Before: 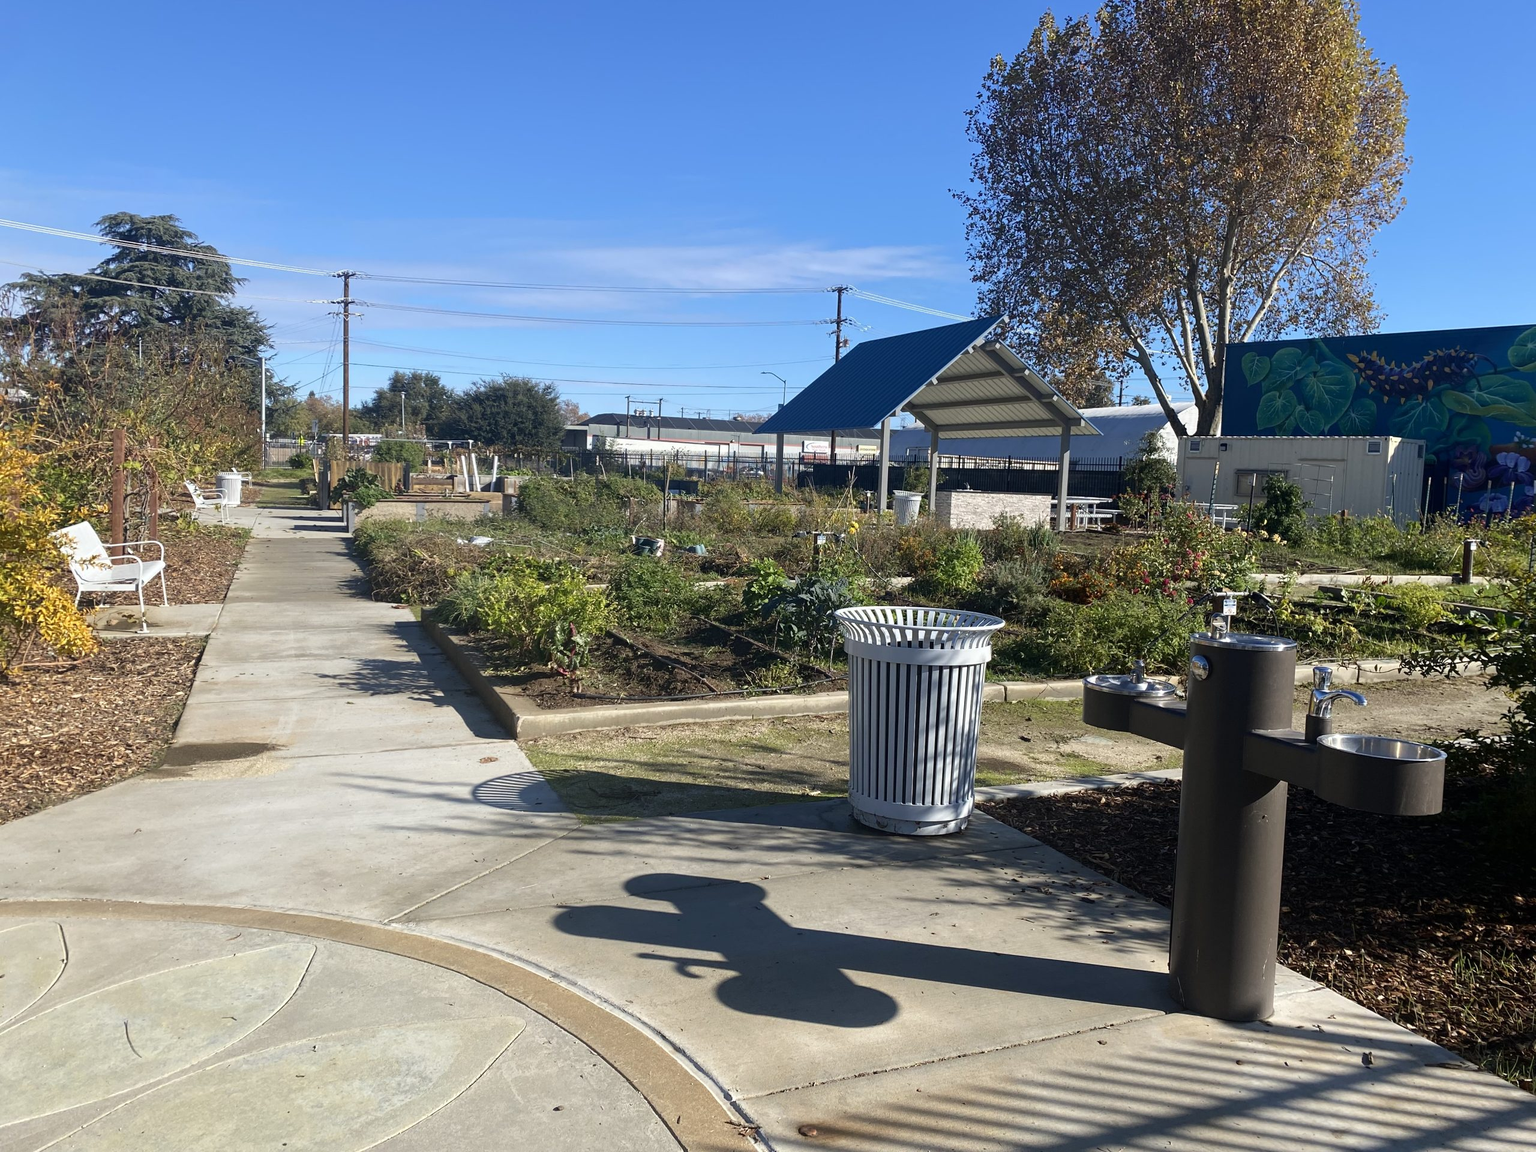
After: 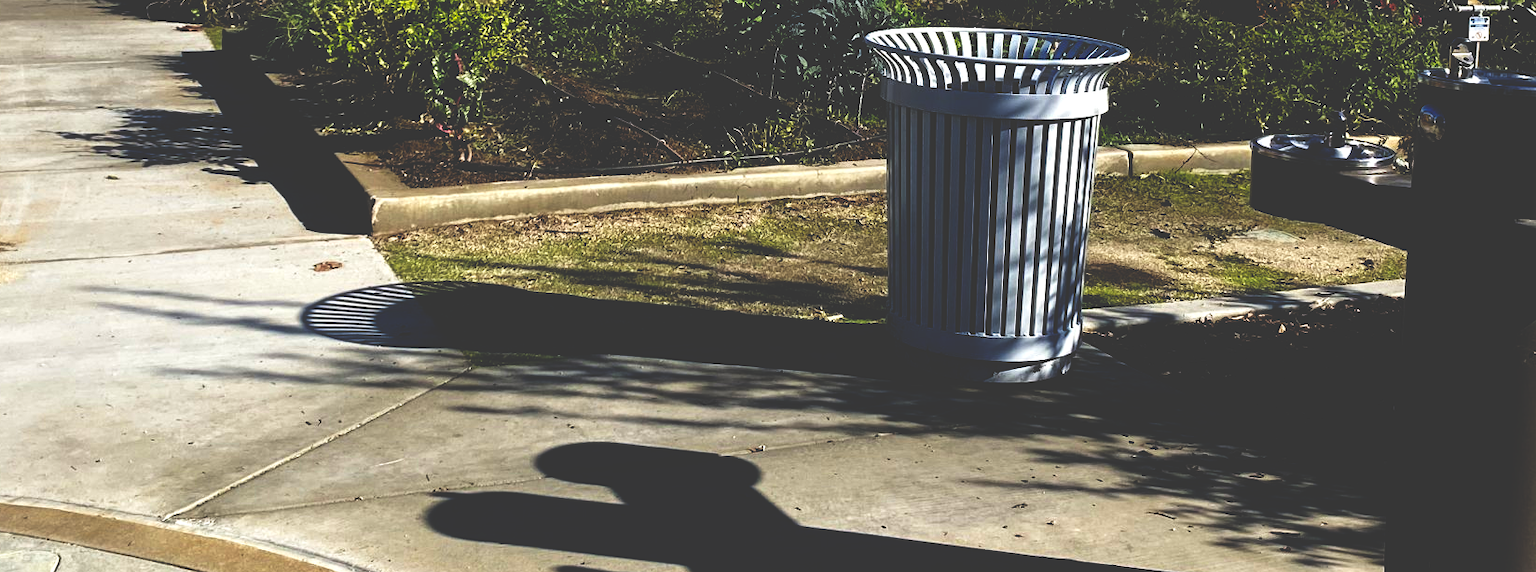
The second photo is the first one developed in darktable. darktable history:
crop: left 18.091%, top 51.13%, right 17.525%, bottom 16.85%
base curve: curves: ch0 [(0, 0.036) (0.083, 0.04) (0.804, 1)], preserve colors none
